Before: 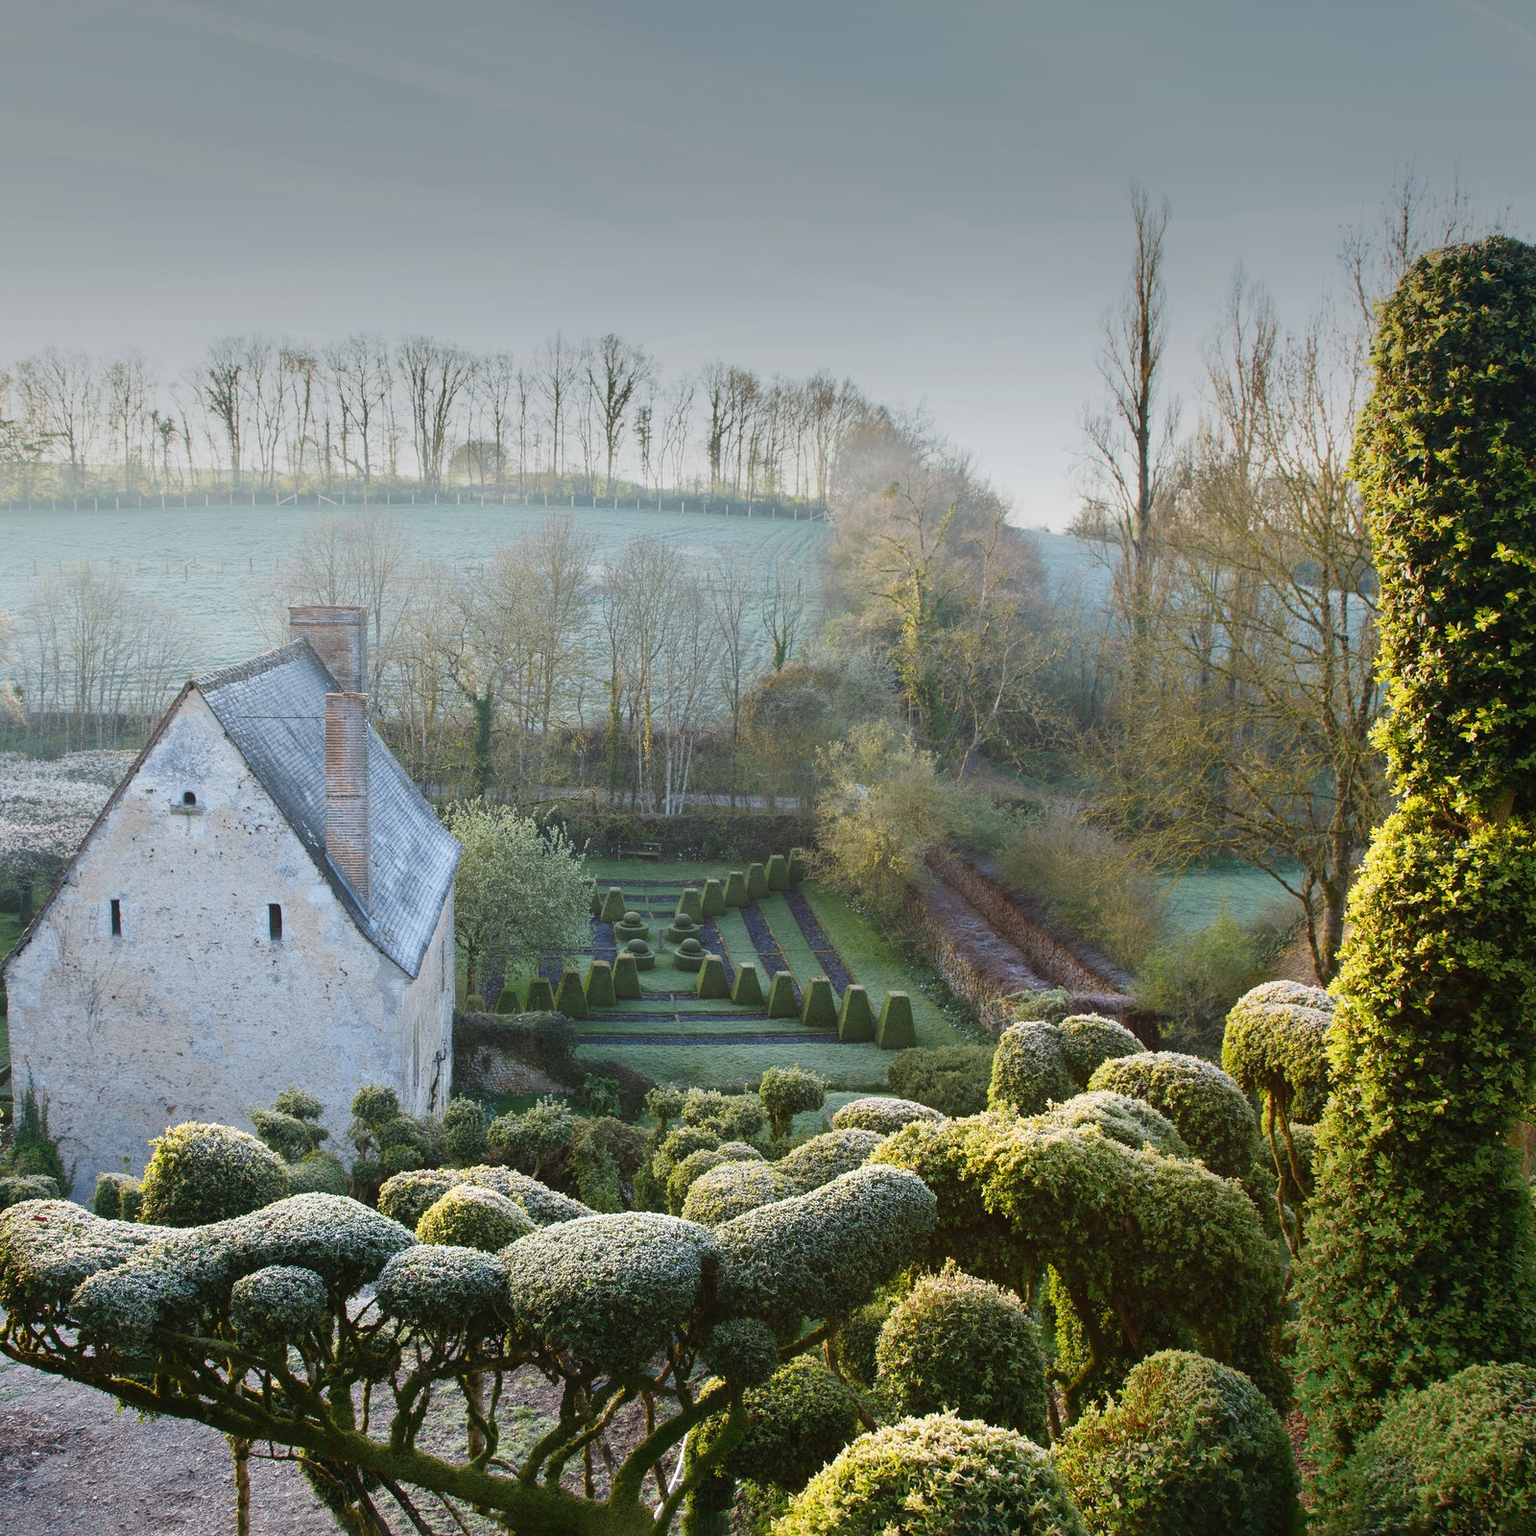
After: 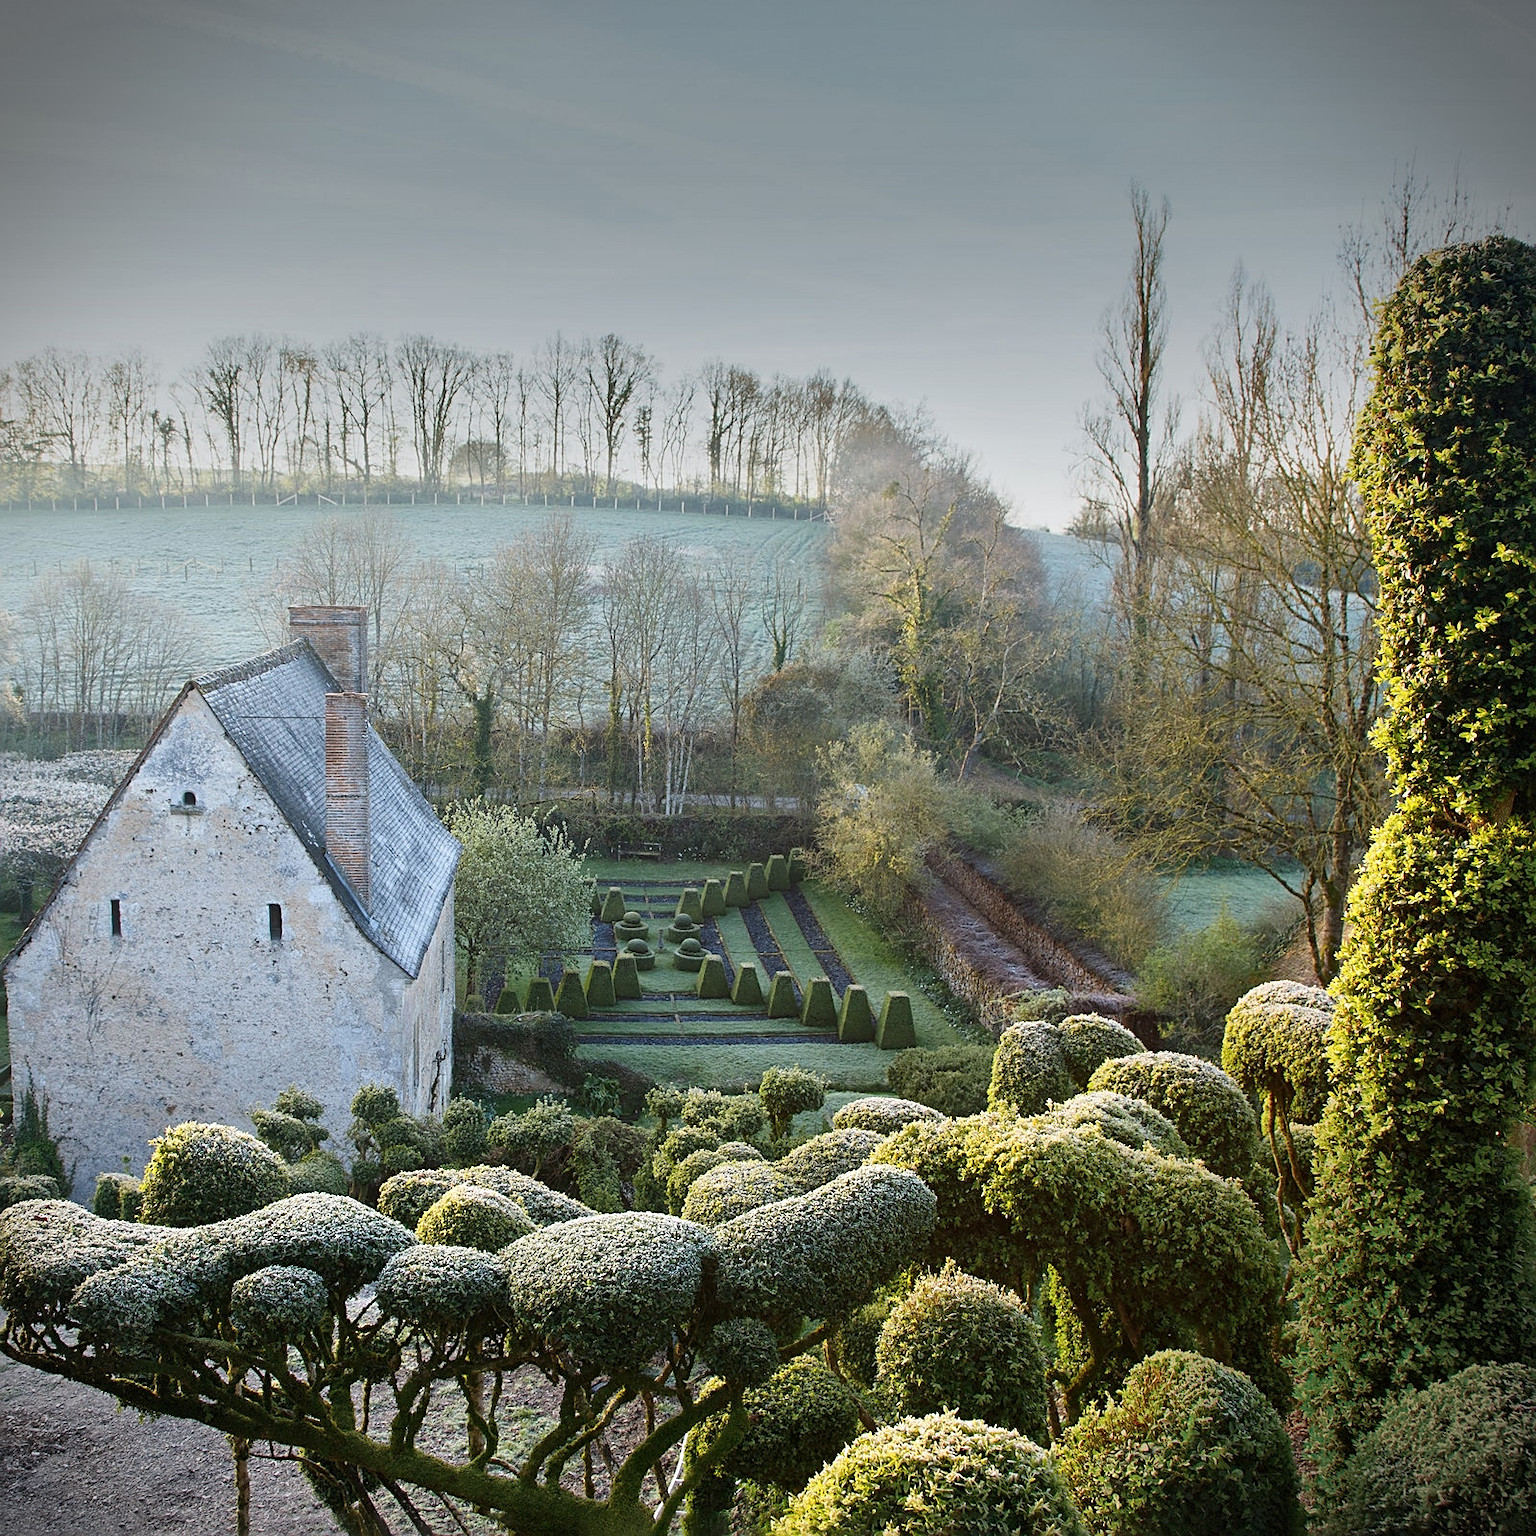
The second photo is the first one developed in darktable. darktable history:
sharpen: on, module defaults
vignetting: fall-off start 92.47%, dithering 8-bit output
local contrast: mode bilateral grid, contrast 20, coarseness 49, detail 132%, midtone range 0.2
